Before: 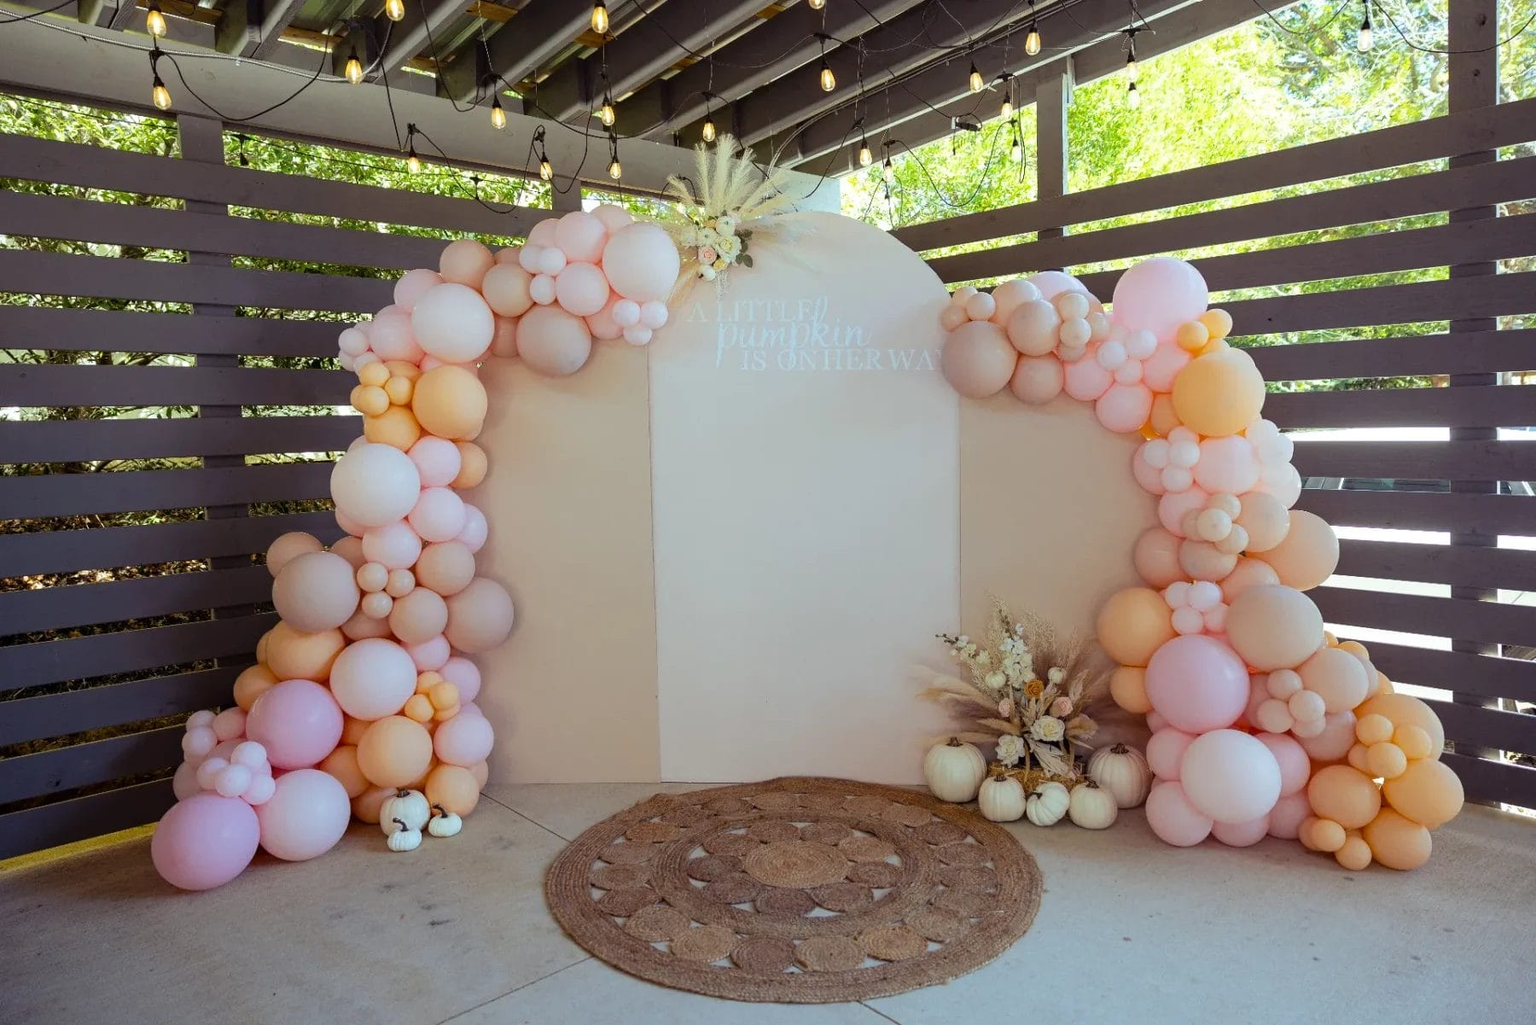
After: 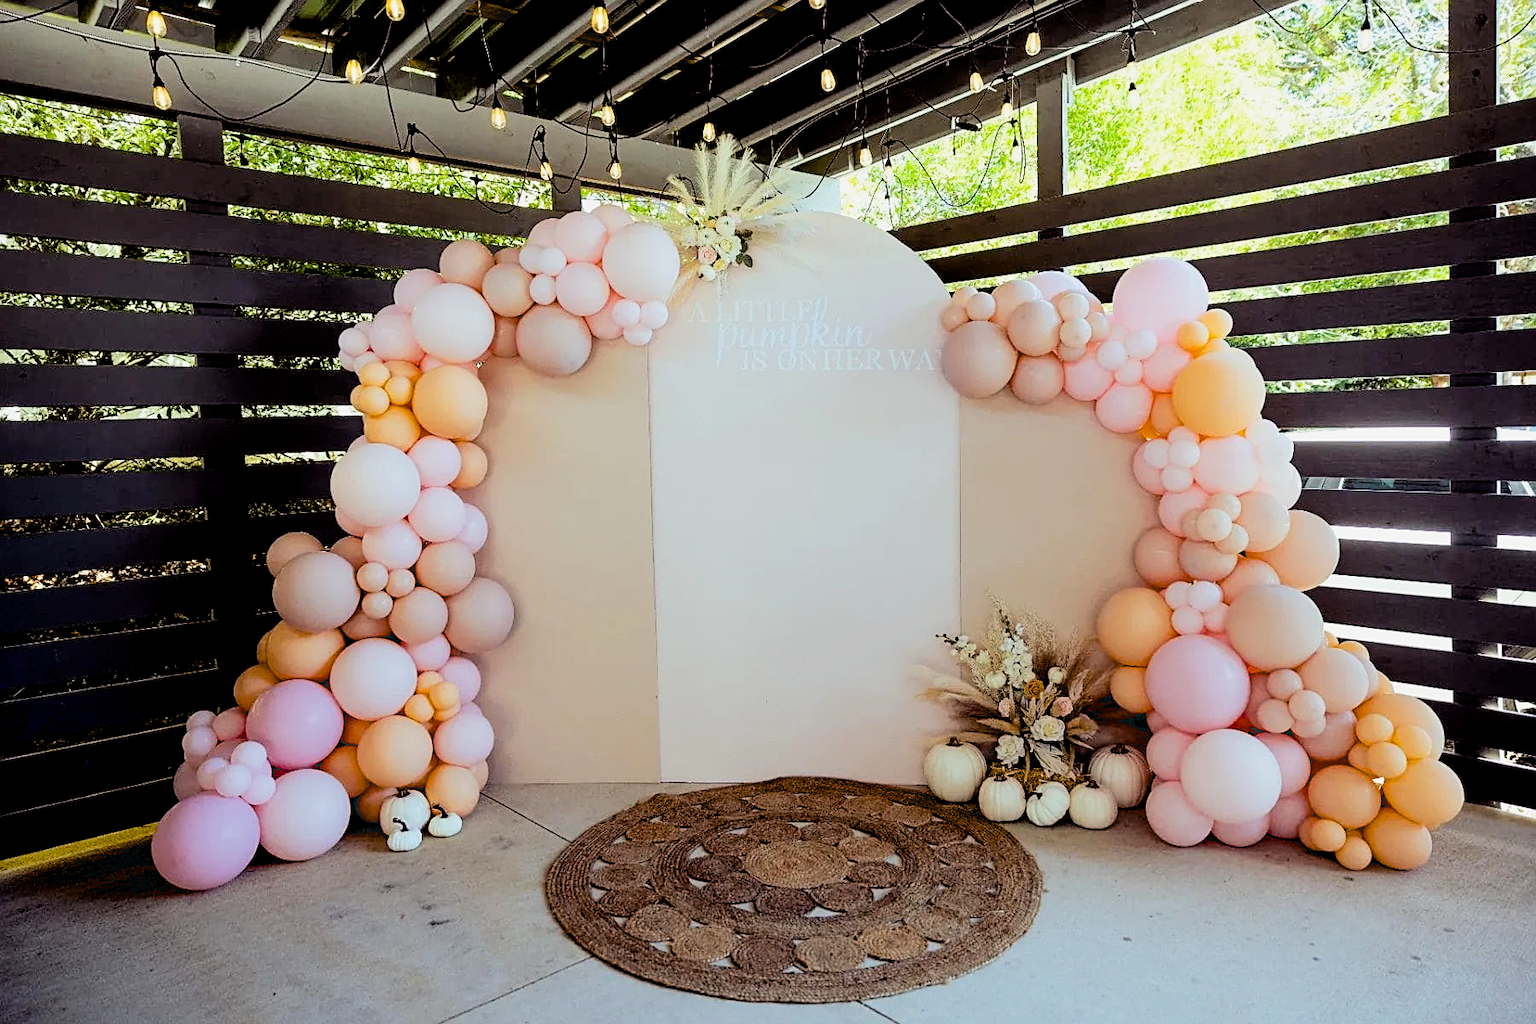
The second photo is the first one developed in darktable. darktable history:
exposure: black level correction 0.031, exposure 0.304 EV, compensate highlight preservation false
sharpen: on, module defaults
levels: mode automatic, black 0.023%, white 99.97%, levels [0.062, 0.494, 0.925]
filmic rgb: black relative exposure -5 EV, hardness 2.88, contrast 1.3, highlights saturation mix -30%
